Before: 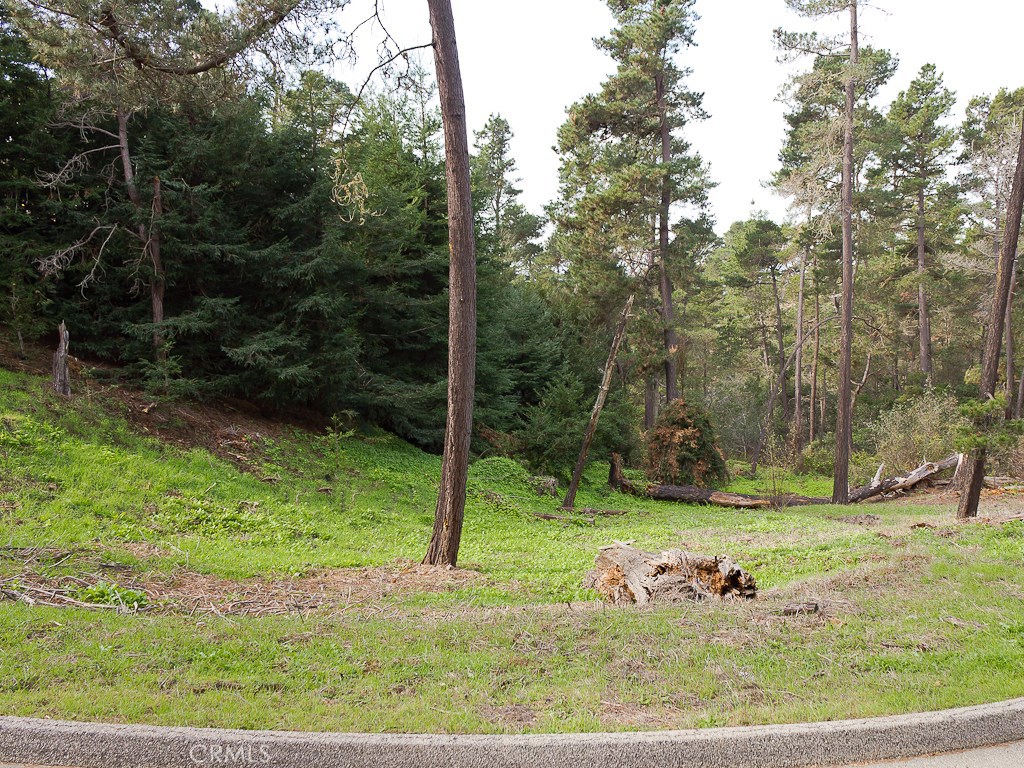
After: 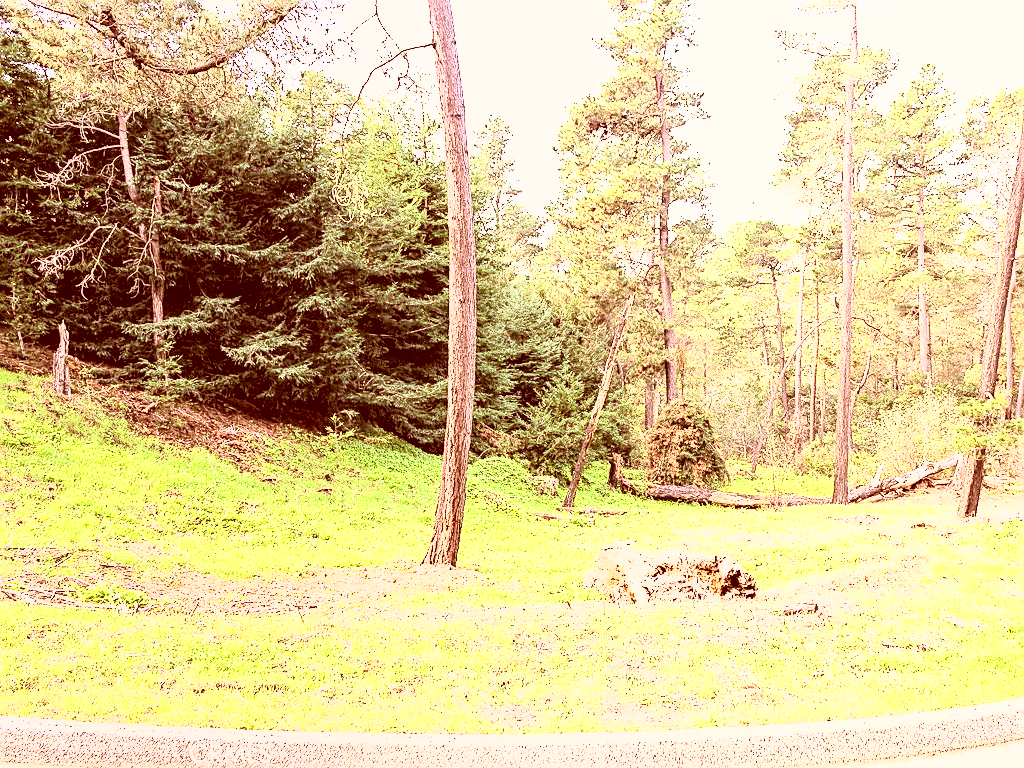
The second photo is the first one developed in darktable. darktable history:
sharpen: on, module defaults
local contrast: detail 130%
rgb curve: curves: ch0 [(0, 0) (0.21, 0.15) (0.24, 0.21) (0.5, 0.75) (0.75, 0.96) (0.89, 0.99) (1, 1)]; ch1 [(0, 0.02) (0.21, 0.13) (0.25, 0.2) (0.5, 0.67) (0.75, 0.9) (0.89, 0.97) (1, 1)]; ch2 [(0, 0.02) (0.21, 0.13) (0.25, 0.2) (0.5, 0.67) (0.75, 0.9) (0.89, 0.97) (1, 1)], compensate middle gray true
shadows and highlights: radius 125.46, shadows 21.19, highlights -21.19, low approximation 0.01
exposure: black level correction 0, exposure 1.75 EV, compensate exposure bias true, compensate highlight preservation false
color correction: highlights a* 9.03, highlights b* 8.71, shadows a* 40, shadows b* 40, saturation 0.8
